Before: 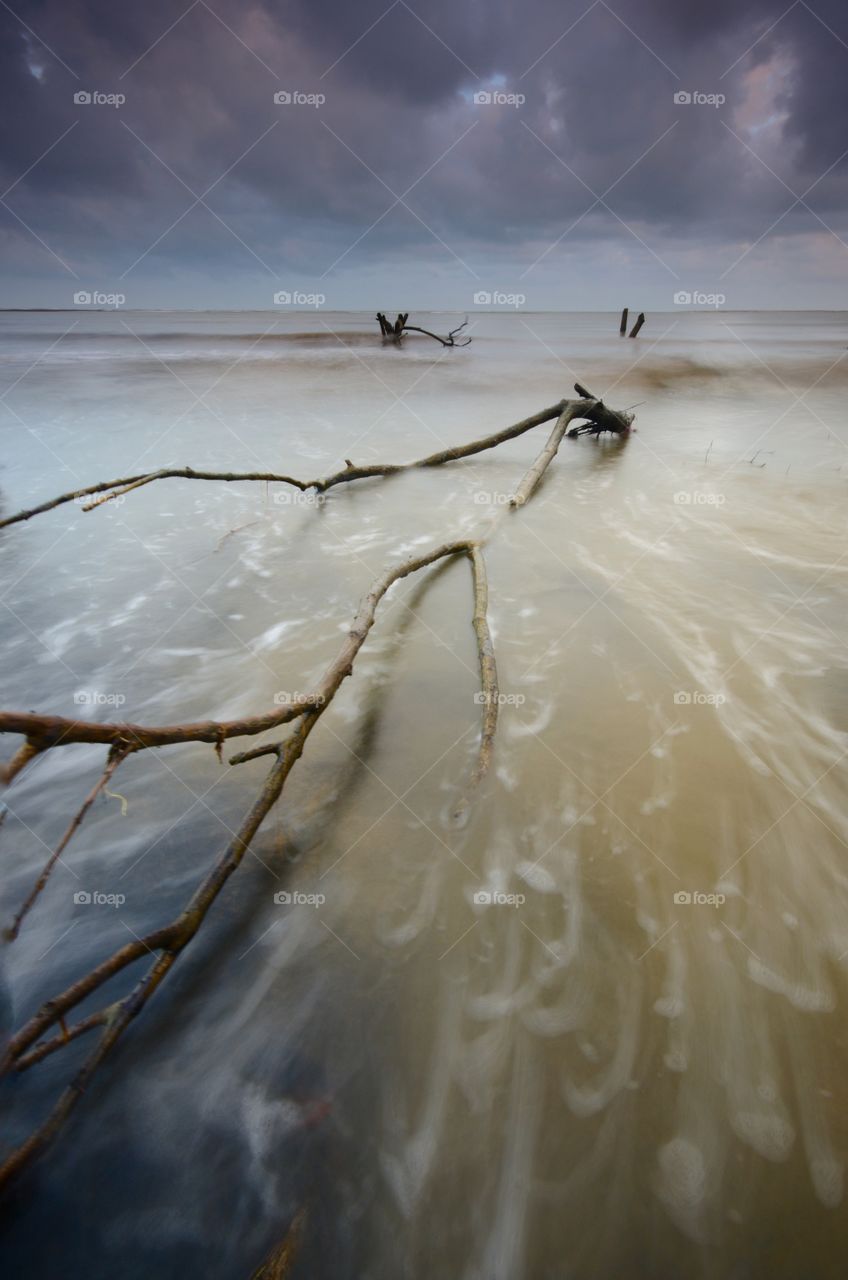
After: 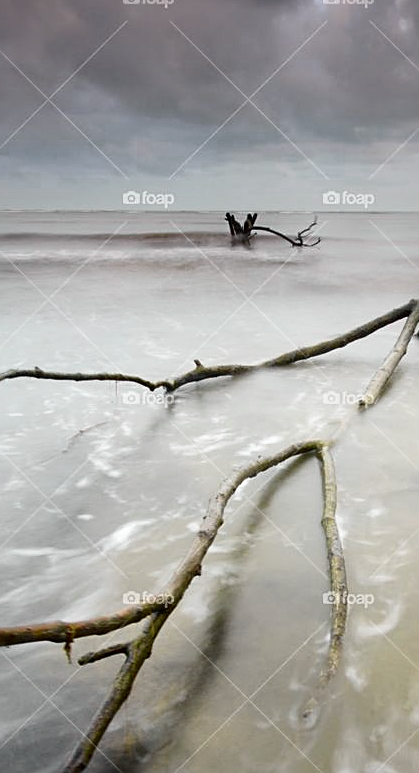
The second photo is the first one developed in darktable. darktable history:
sharpen: on, module defaults
color zones: curves: ch0 [(0, 0.466) (0.128, 0.466) (0.25, 0.5) (0.375, 0.456) (0.5, 0.5) (0.625, 0.5) (0.737, 0.652) (0.875, 0.5)]; ch1 [(0, 0.603) (0.125, 0.618) (0.261, 0.348) (0.372, 0.353) (0.497, 0.363) (0.611, 0.45) (0.731, 0.427) (0.875, 0.518) (0.998, 0.652)]; ch2 [(0, 0.559) (0.125, 0.451) (0.253, 0.564) (0.37, 0.578) (0.5, 0.466) (0.625, 0.471) (0.731, 0.471) (0.88, 0.485)]
local contrast: mode bilateral grid, contrast 20, coarseness 50, detail 144%, midtone range 0.2
tone curve: curves: ch0 [(0, 0) (0.062, 0.037) (0.142, 0.138) (0.359, 0.419) (0.469, 0.544) (0.634, 0.722) (0.839, 0.909) (0.998, 0.978)]; ch1 [(0, 0) (0.437, 0.408) (0.472, 0.47) (0.502, 0.503) (0.527, 0.523) (0.559, 0.573) (0.608, 0.665) (0.669, 0.748) (0.859, 0.899) (1, 1)]; ch2 [(0, 0) (0.33, 0.301) (0.421, 0.443) (0.473, 0.498) (0.502, 0.5) (0.535, 0.531) (0.575, 0.603) (0.608, 0.667) (1, 1)], color space Lab, independent channels, preserve colors none
crop: left 17.916%, top 7.856%, right 32.665%, bottom 31.68%
